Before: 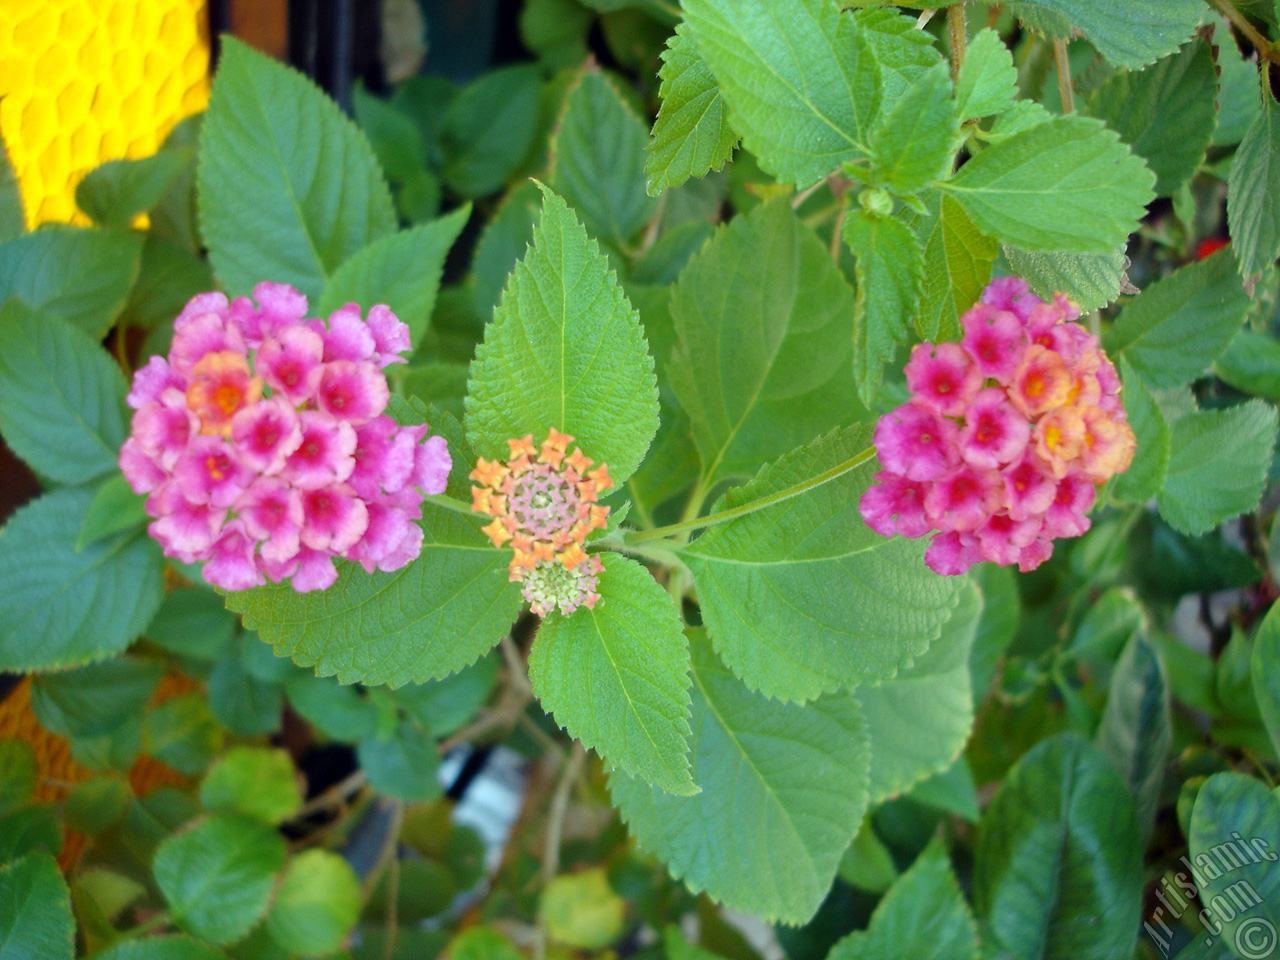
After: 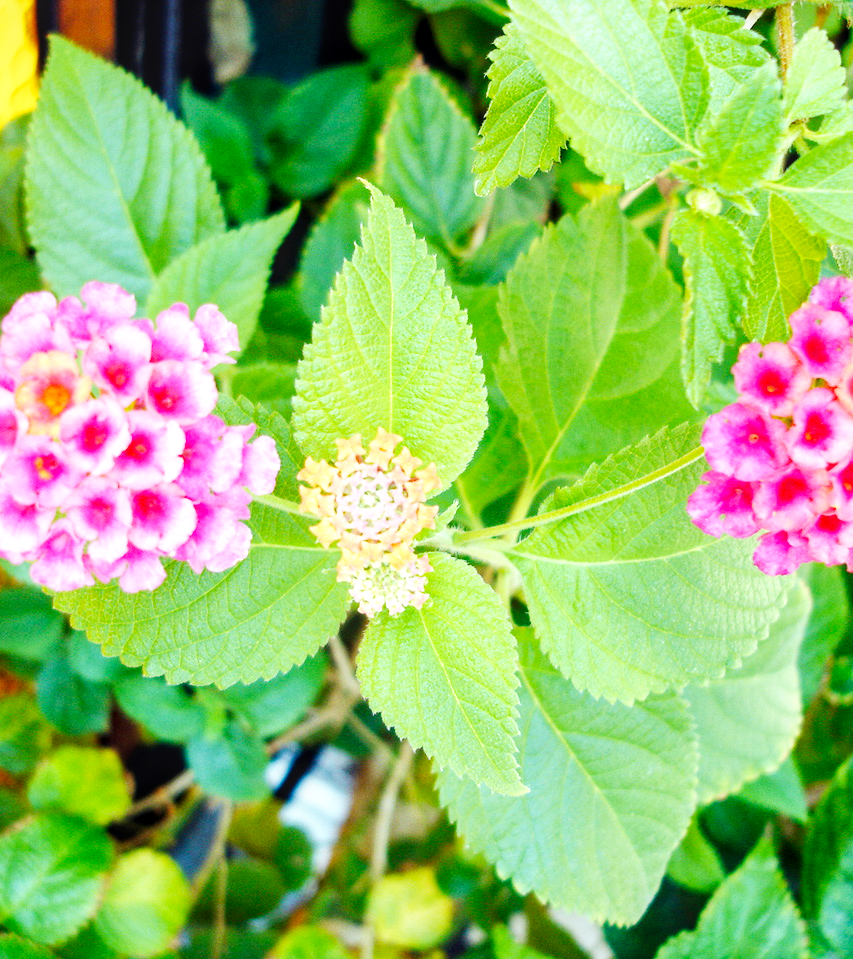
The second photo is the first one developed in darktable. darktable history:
crop and rotate: left 13.462%, right 19.891%
exposure: compensate highlight preservation false
local contrast: on, module defaults
base curve: curves: ch0 [(0, 0) (0.007, 0.004) (0.027, 0.03) (0.046, 0.07) (0.207, 0.54) (0.442, 0.872) (0.673, 0.972) (1, 1)], preserve colors none
